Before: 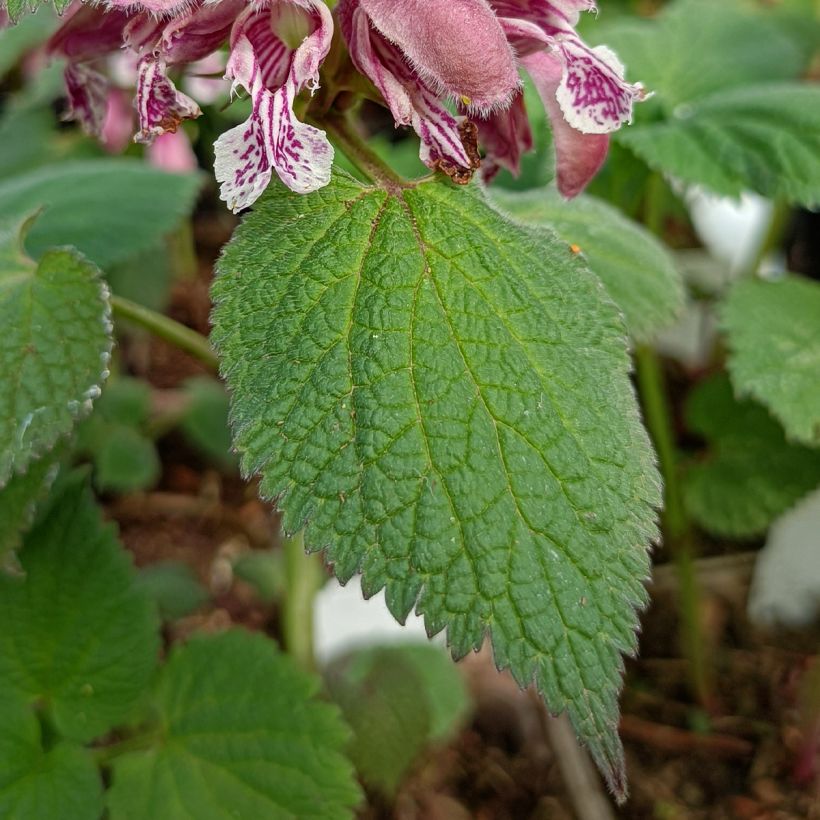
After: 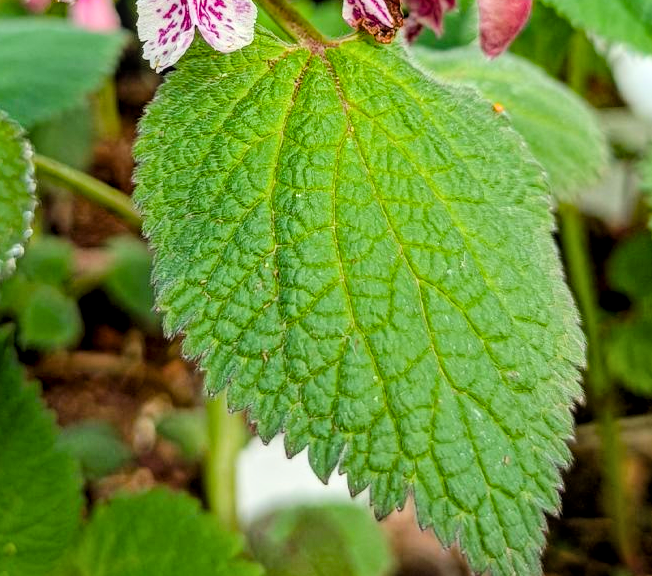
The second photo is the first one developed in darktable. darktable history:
filmic rgb: middle gray luminance 12.88%, black relative exposure -10.18 EV, white relative exposure 3.47 EV, threshold 2.95 EV, structure ↔ texture 99.29%, target black luminance 0%, hardness 5.66, latitude 44.71%, contrast 1.224, highlights saturation mix 5.03%, shadows ↔ highlights balance 26.44%, color science v6 (2022), enable highlight reconstruction true
local contrast: on, module defaults
exposure: exposure 0.379 EV, compensate exposure bias true, compensate highlight preservation false
color balance rgb: global offset › luminance 0.253%, linear chroma grading › global chroma 24.525%, perceptual saturation grading › global saturation 0.928%, perceptual brilliance grading › mid-tones 10.338%, perceptual brilliance grading › shadows 14.719%
crop: left 9.414%, top 17.31%, right 11.044%, bottom 12.362%
